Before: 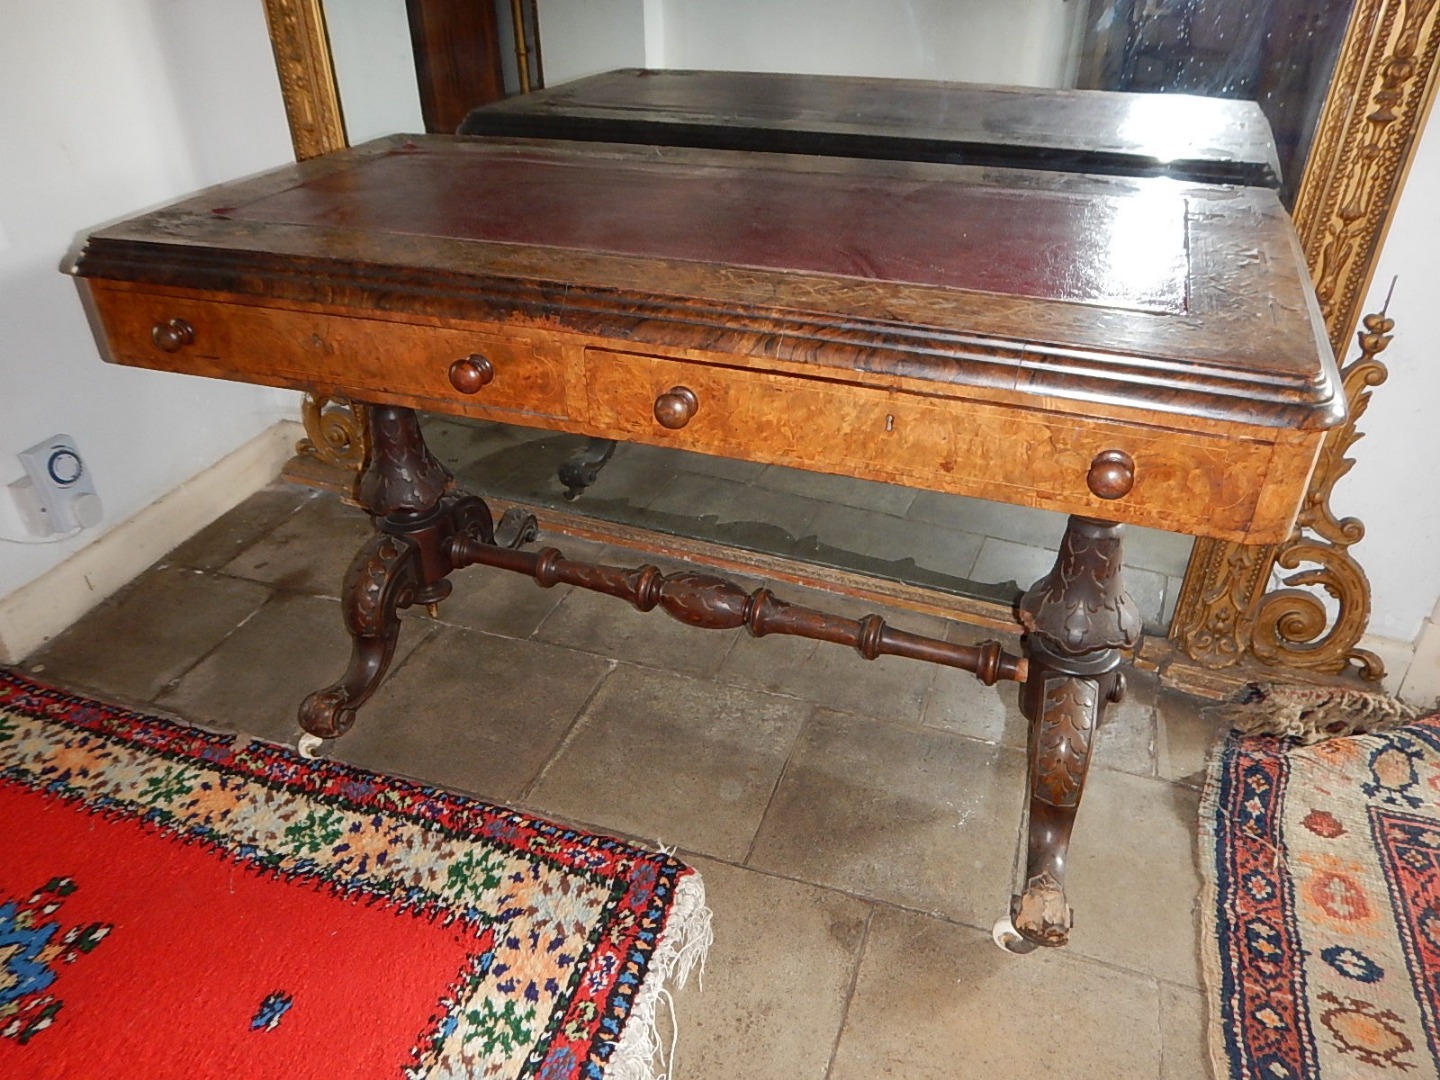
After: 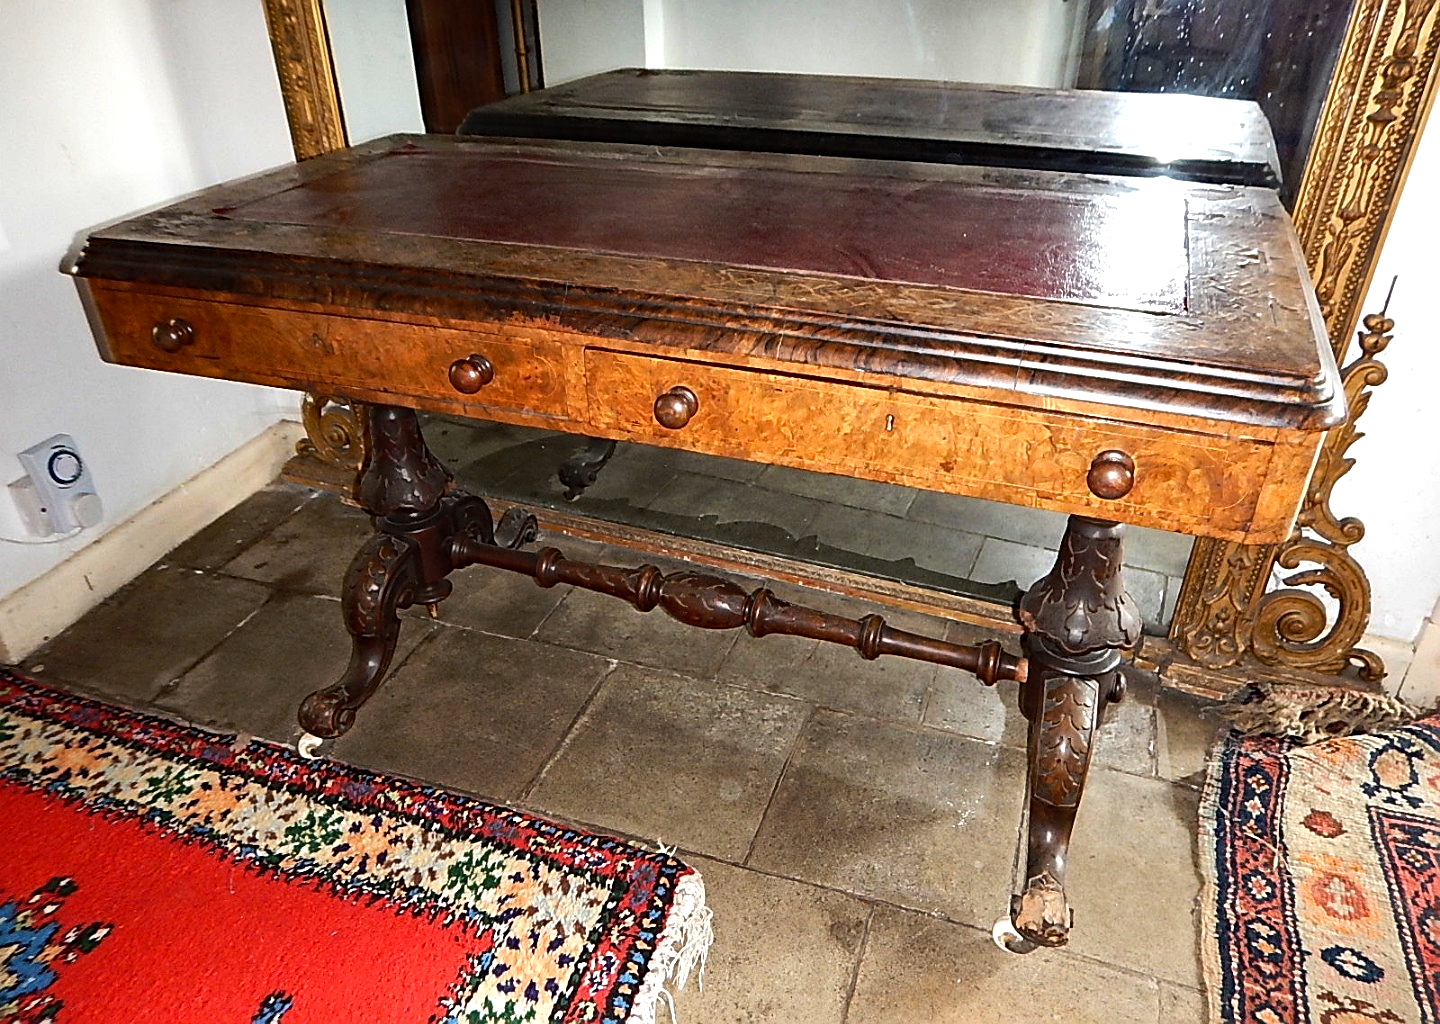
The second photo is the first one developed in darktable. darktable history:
haze removal: strength 0.29, distance 0.248, compatibility mode true, adaptive false
crop and rotate: top 0.013%, bottom 5.15%
tone equalizer: -8 EV -0.789 EV, -7 EV -0.689 EV, -6 EV -0.623 EV, -5 EV -0.381 EV, -3 EV 0.377 EV, -2 EV 0.6 EV, -1 EV 0.695 EV, +0 EV 0.739 EV, edges refinement/feathering 500, mask exposure compensation -1.57 EV, preserve details no
sharpen: on, module defaults
